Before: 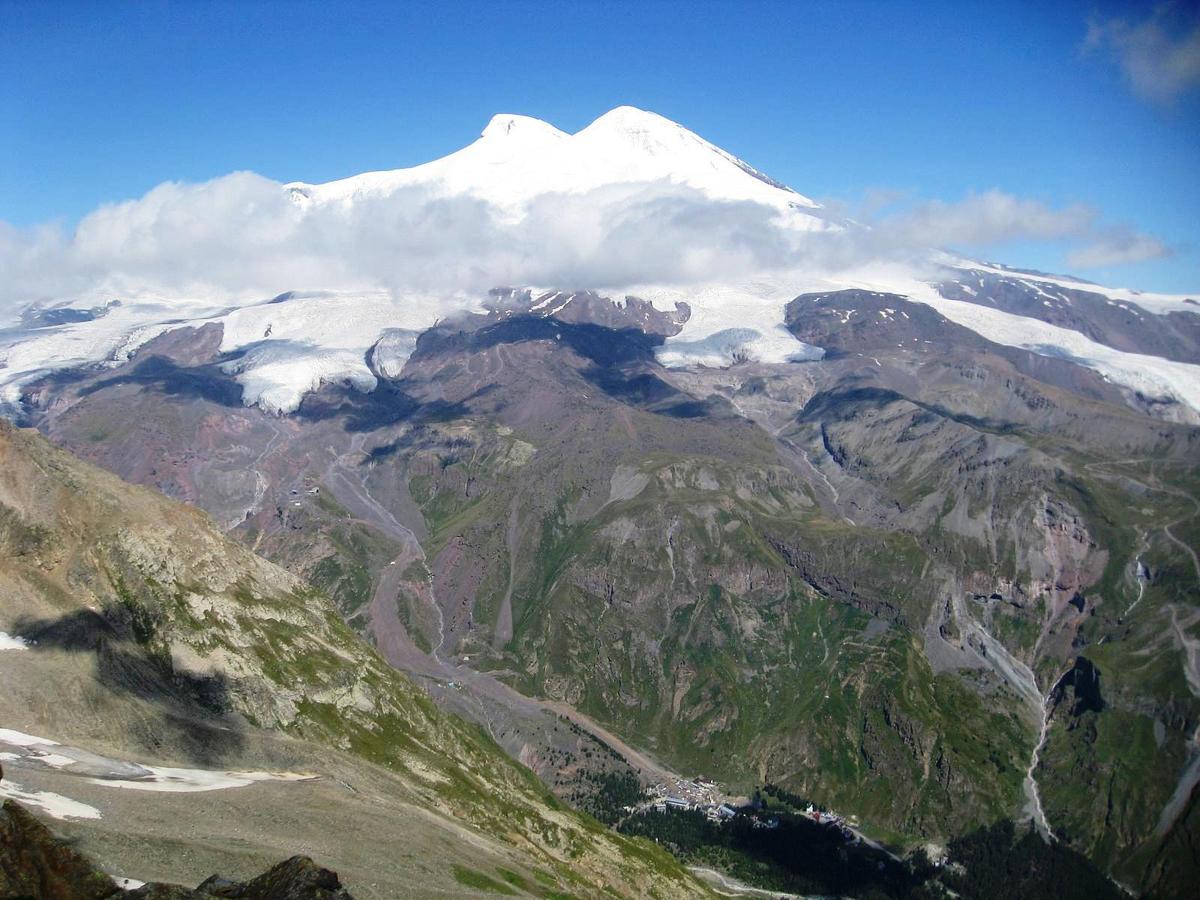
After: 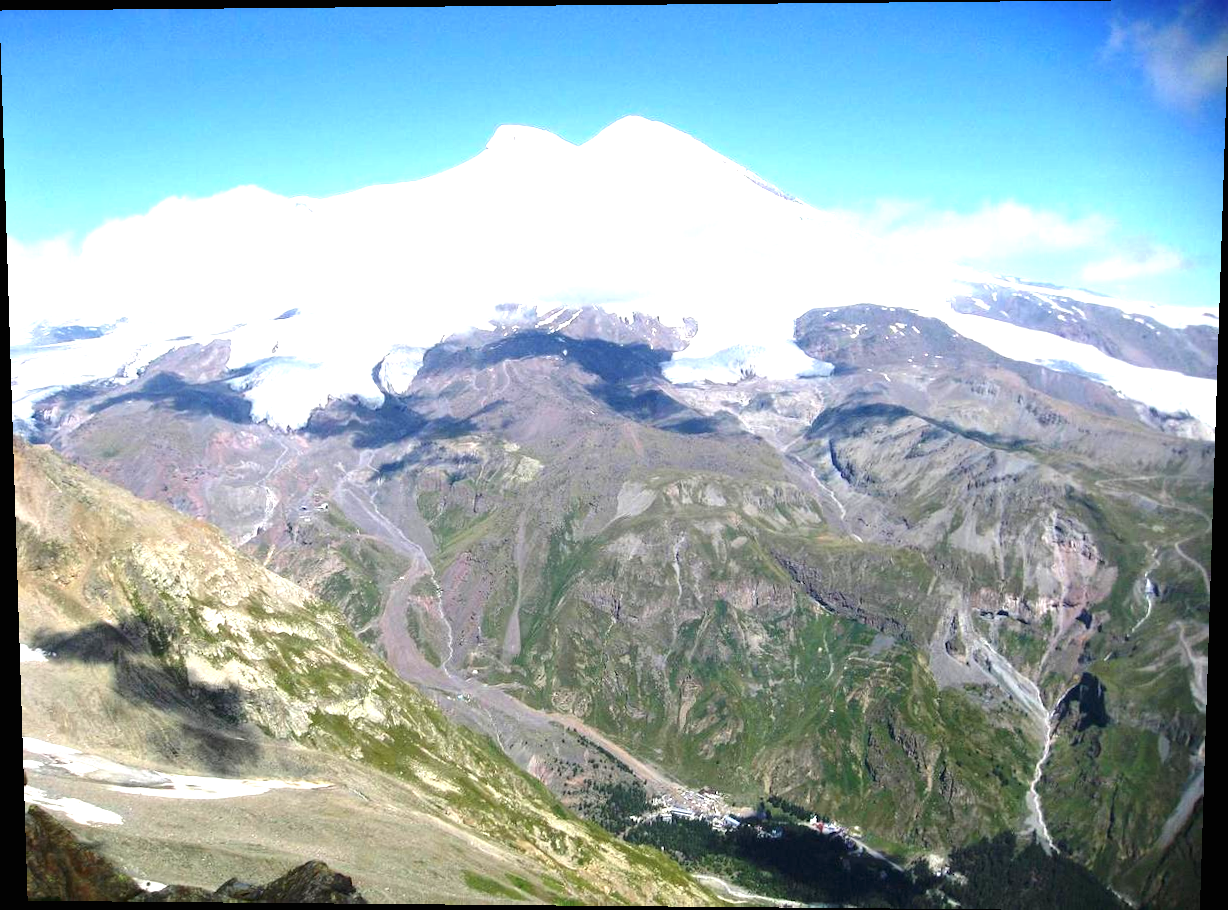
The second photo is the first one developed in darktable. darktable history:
exposure: black level correction 0, exposure 1.2 EV, compensate exposure bias true, compensate highlight preservation false
rotate and perspective: lens shift (vertical) 0.048, lens shift (horizontal) -0.024, automatic cropping off
